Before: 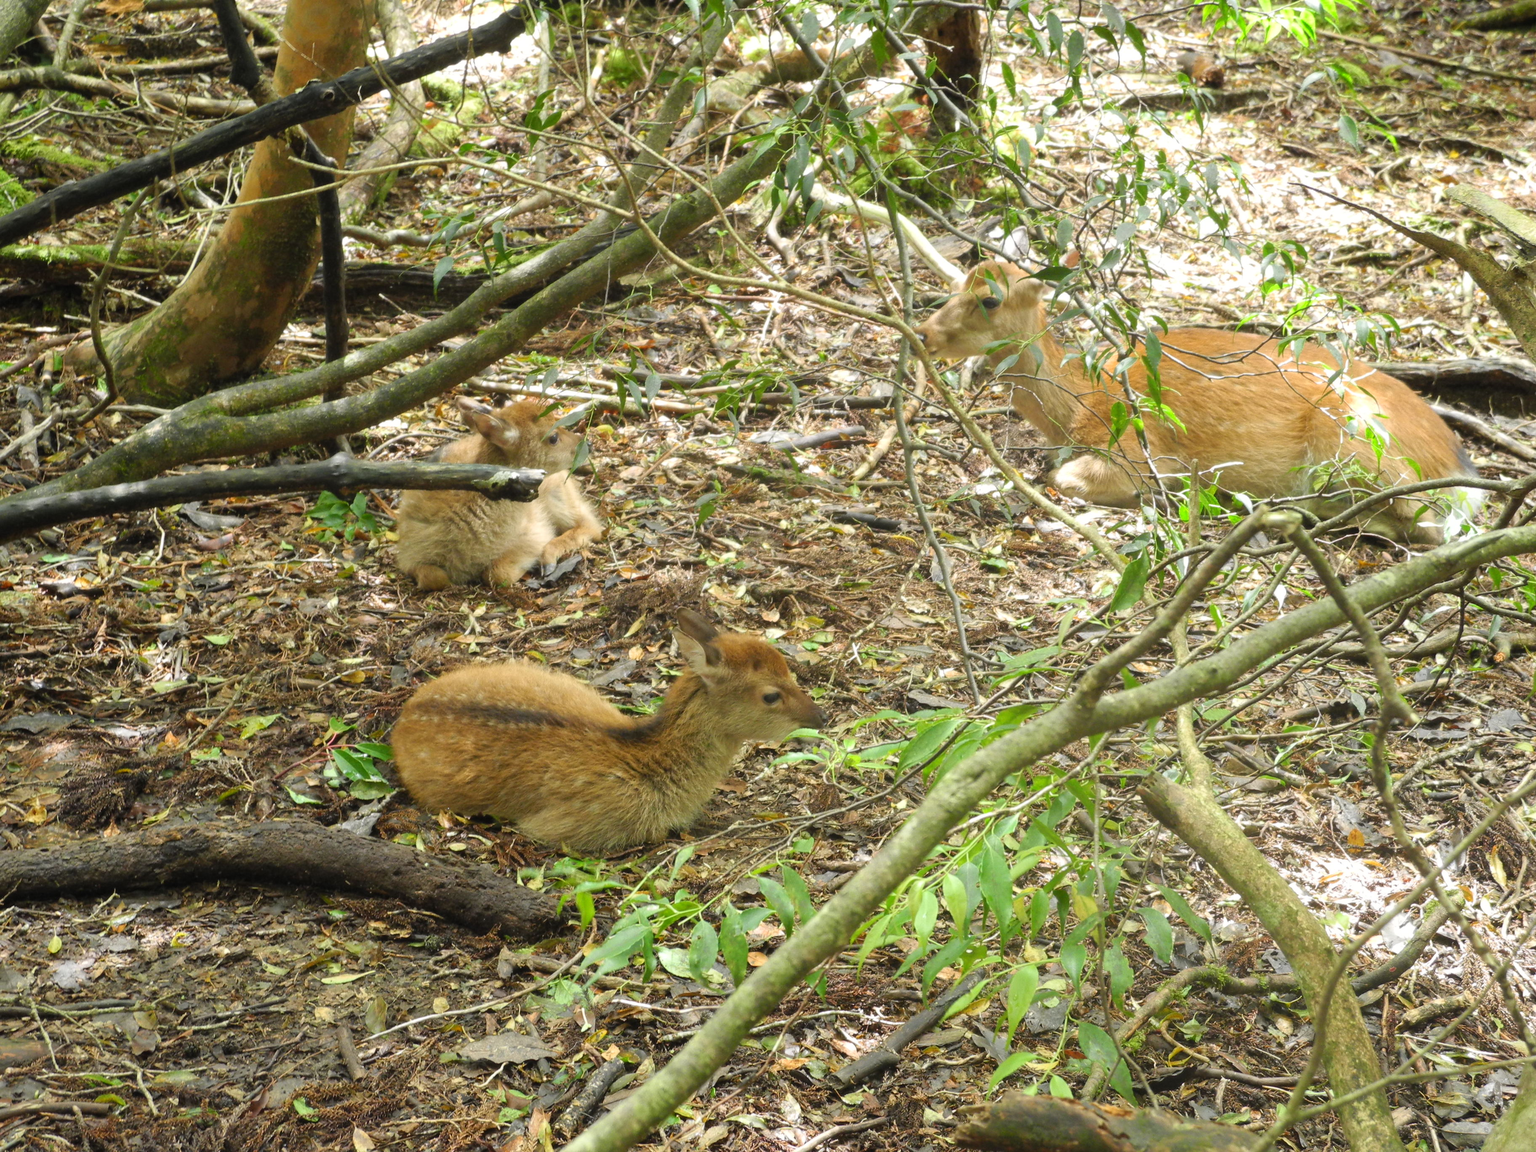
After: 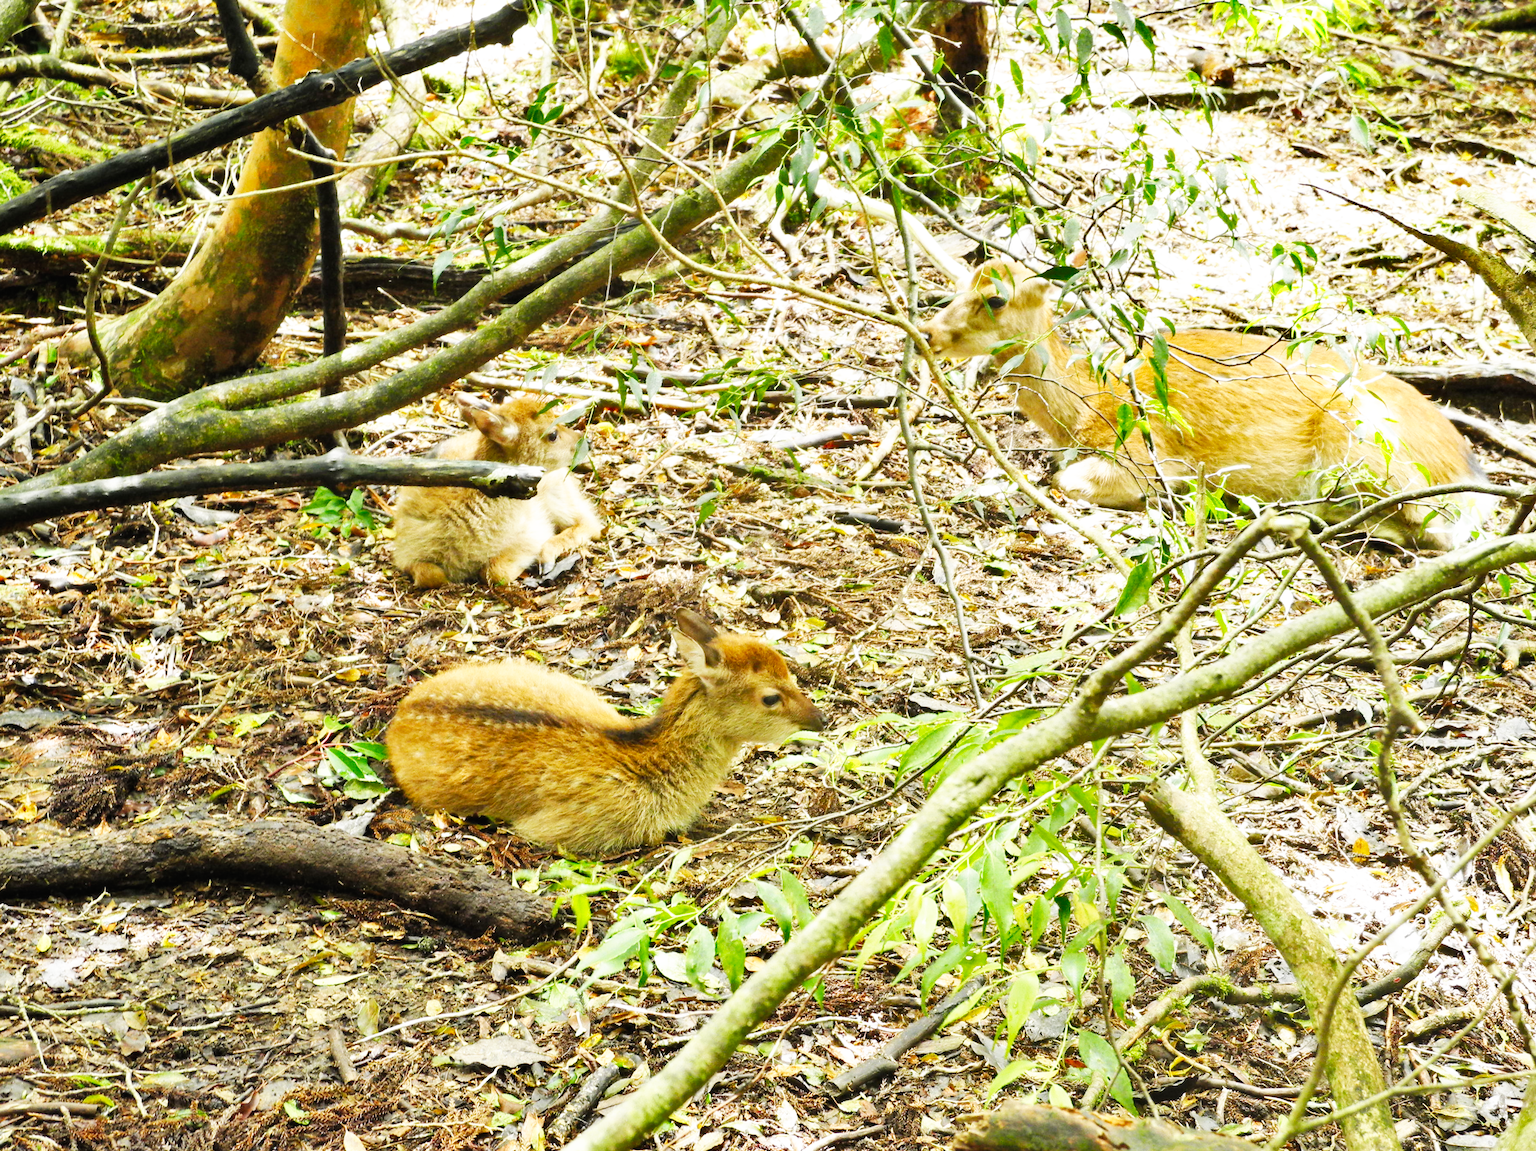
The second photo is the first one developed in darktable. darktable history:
crop and rotate: angle -0.5°
white balance: emerald 1
shadows and highlights: low approximation 0.01, soften with gaussian
base curve: curves: ch0 [(0, 0) (0.007, 0.004) (0.027, 0.03) (0.046, 0.07) (0.207, 0.54) (0.442, 0.872) (0.673, 0.972) (1, 1)], preserve colors none
